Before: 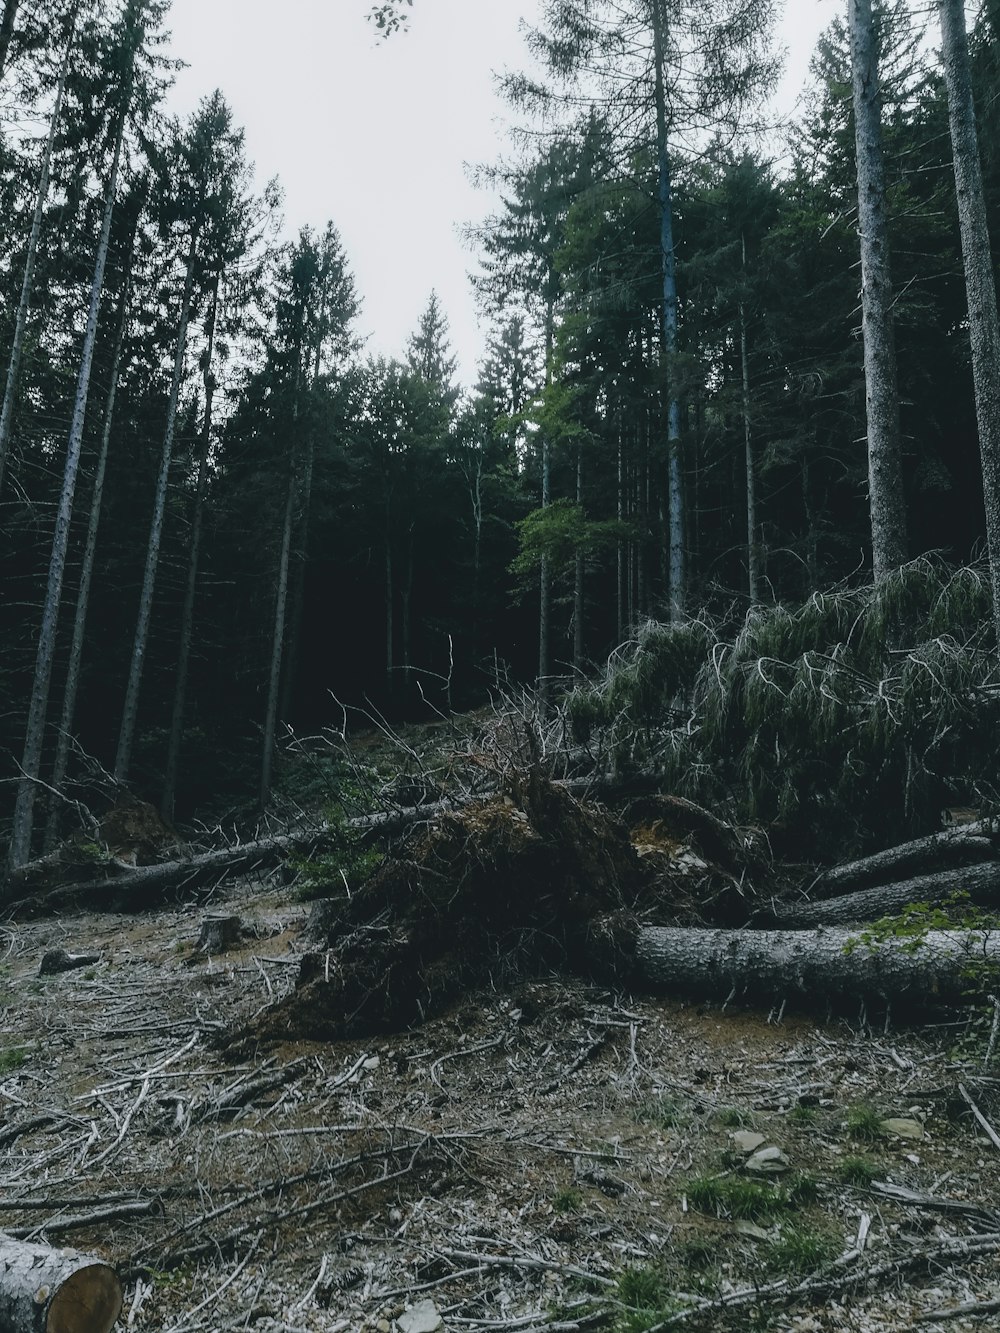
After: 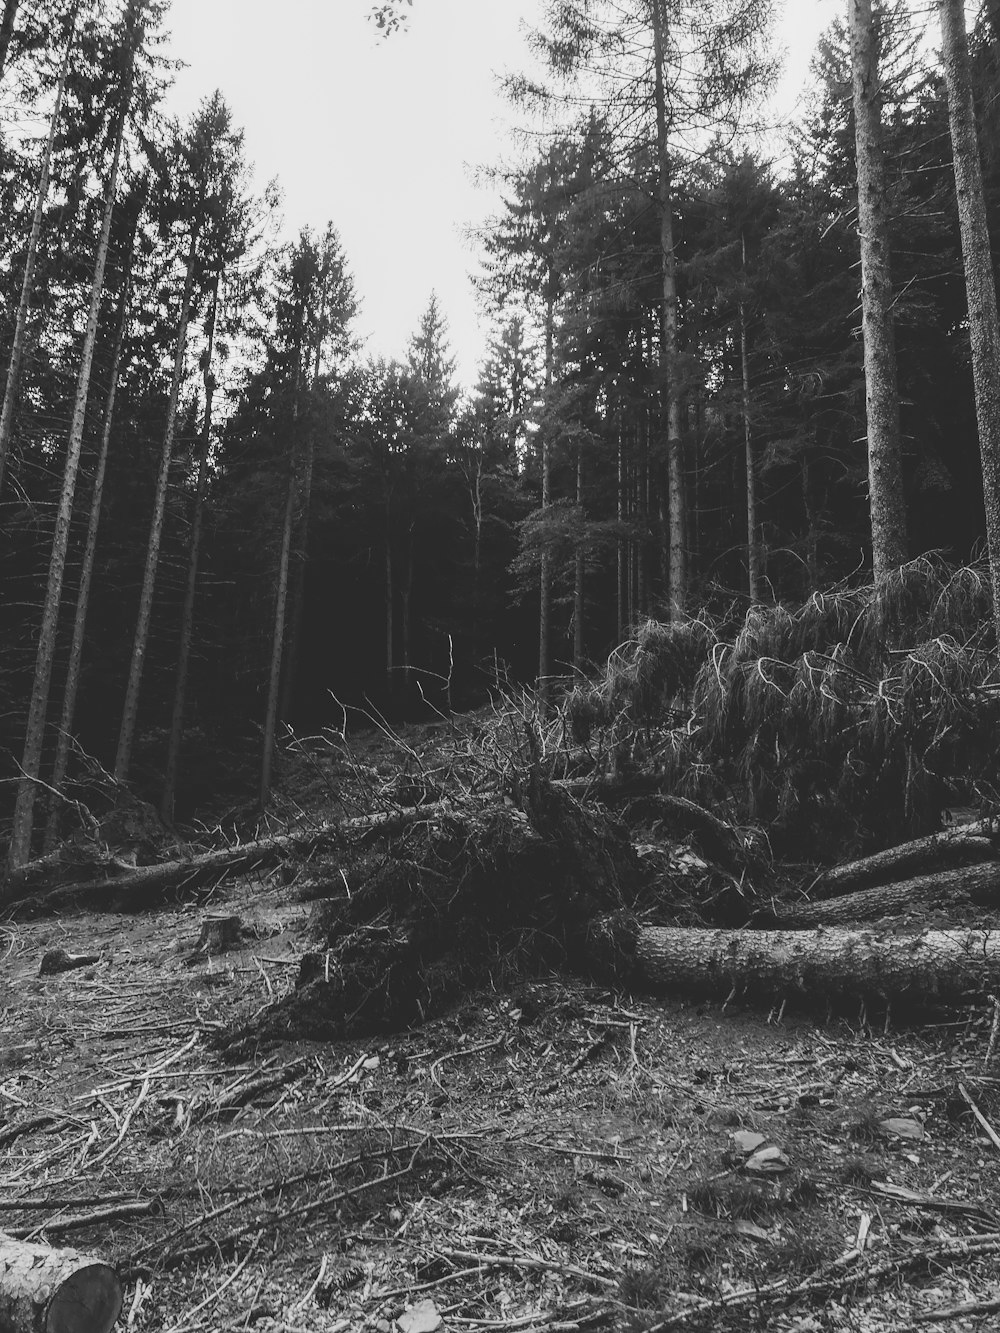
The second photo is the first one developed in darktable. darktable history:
tone curve: curves: ch0 [(0, 0) (0.003, 0.026) (0.011, 0.03) (0.025, 0.047) (0.044, 0.082) (0.069, 0.119) (0.1, 0.157) (0.136, 0.19) (0.177, 0.231) (0.224, 0.27) (0.277, 0.318) (0.335, 0.383) (0.399, 0.456) (0.468, 0.532) (0.543, 0.618) (0.623, 0.71) (0.709, 0.786) (0.801, 0.851) (0.898, 0.908) (1, 1)], preserve colors none
color look up table: target L [86.7, 86.7, 87.41, 75.88, 67, 61.32, 49.24, 34.88, 21.25, 201, 72.94, 62.46, 59.41, 55.8, 51.22, 41.83, 49.64, 44, 51.22, 45.36, 43.19, 32.32, 33.46, 9.598, 14.2, 2.461, 90.24, 80.97, 83.12, 74.42, 67.74, 64.74, 62.08, 71.47, 63.98, 46.84, 57.09, 37.13, 40.73, 23.07, 21.7, 17.06, 94.45, 83.12, 77.34, 79.88, 53.68, 48.44, 5.065], target a [-0.002 ×4, 0 ×6, -0.001, 0, 0, 0.001, 0, 0.001, 0, 0, 0, 0.001, 0, 0, 0.001, 0, 0, 0, -0.001, -0.001, -0.002, -0.001, 0, 0, 0, -0.001, 0, 0, 0, 0.001, 0, 0, 0, -0.001, -0.001, -0.002, -0.001, 0, 0.001, 0, 0], target b [0.022 ×4, 0.002, 0.002, 0.001, 0.001, 0.001, -0.001, 0.002, 0.002, 0.002, -0.004, 0.001, -0.003, 0.001, 0.001, 0.001, -0.003, 0.001, -0.003, -0.003, -0.001, -0.001, 0.001, 0.001, 0.022, 0.023, 0.022, 0.002 ×5, 0.001, 0.002, -0.003, -0.003, 0.001, 0.001, 0.009, 0, 0.023, 0.002, 0.001, -0.002, 0.001, 0.001], num patches 49
